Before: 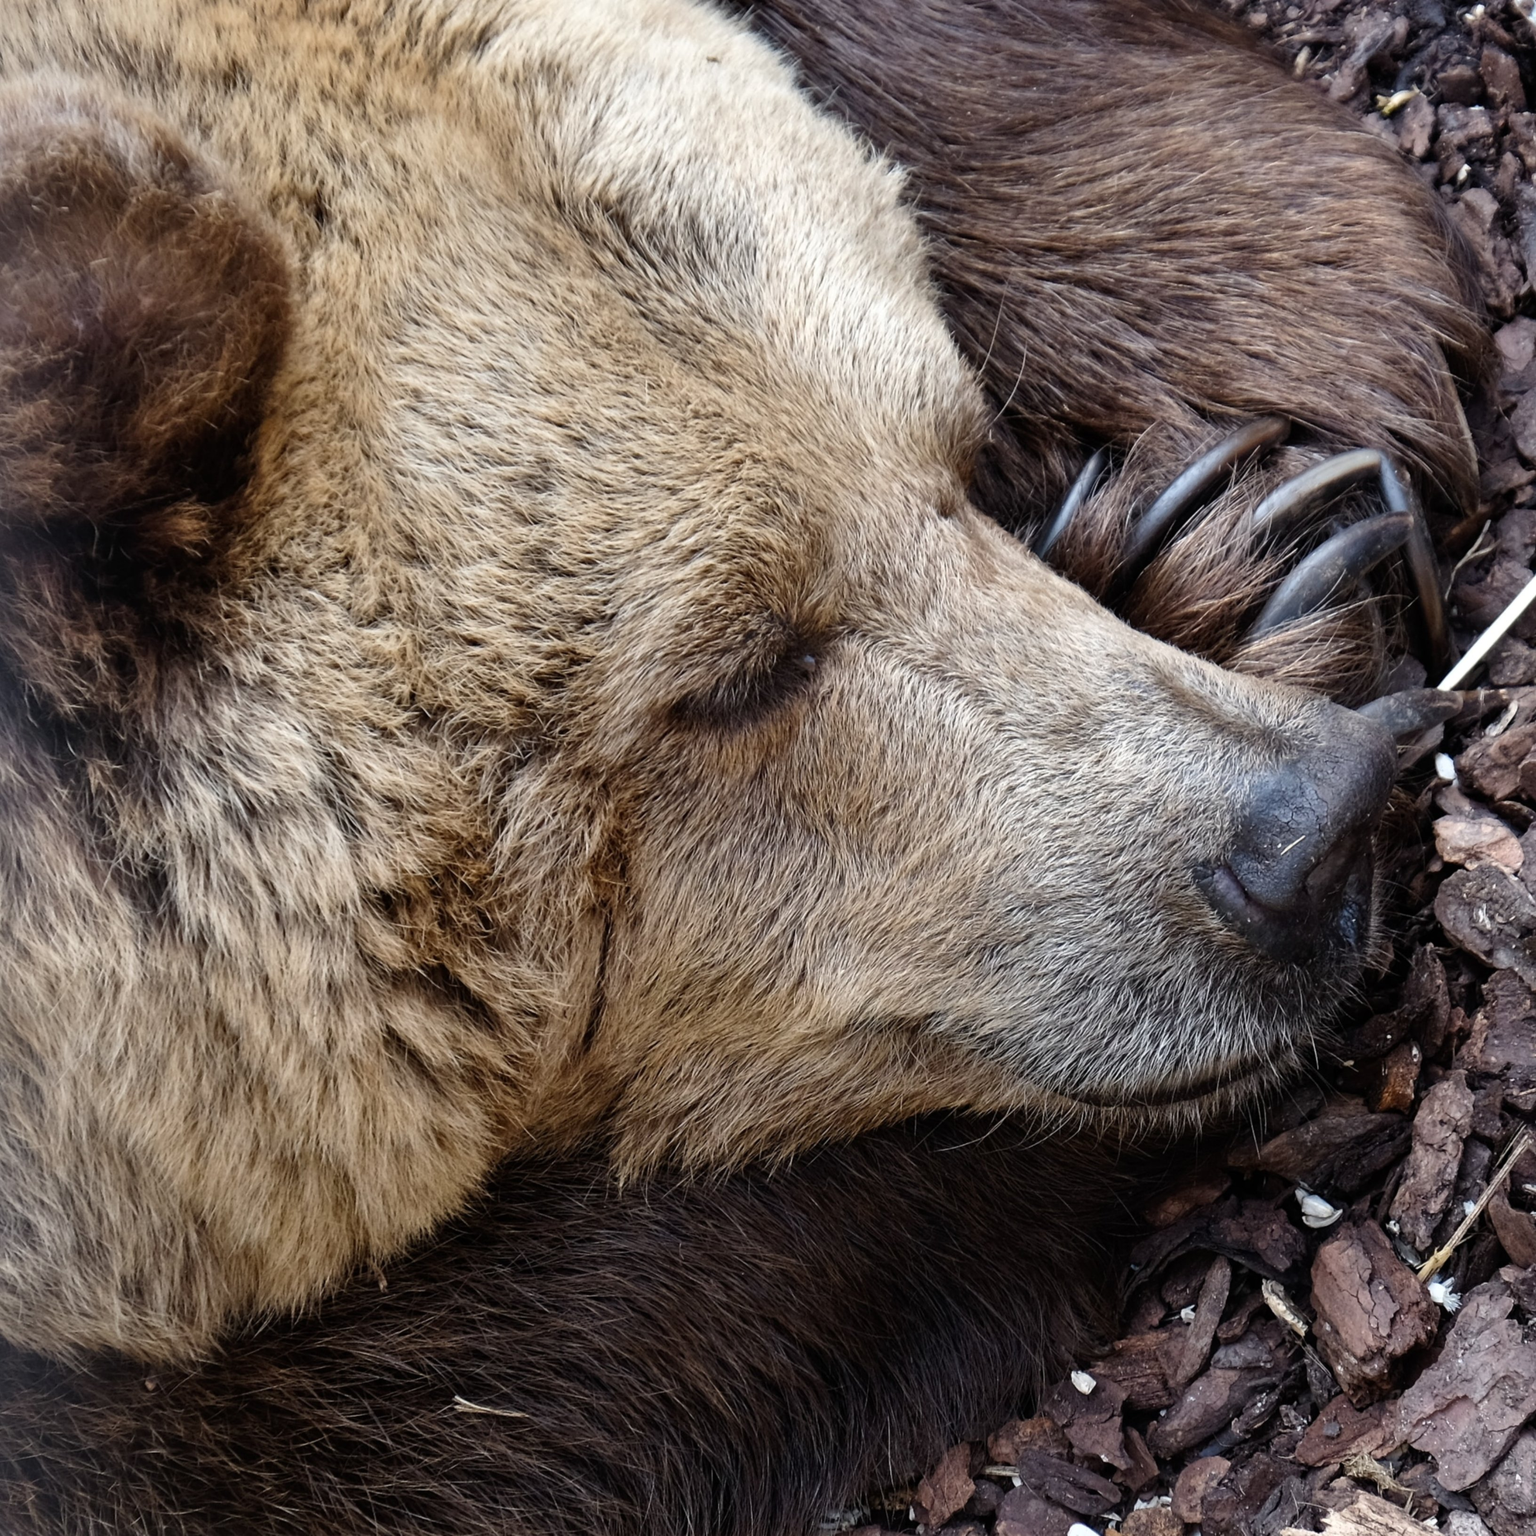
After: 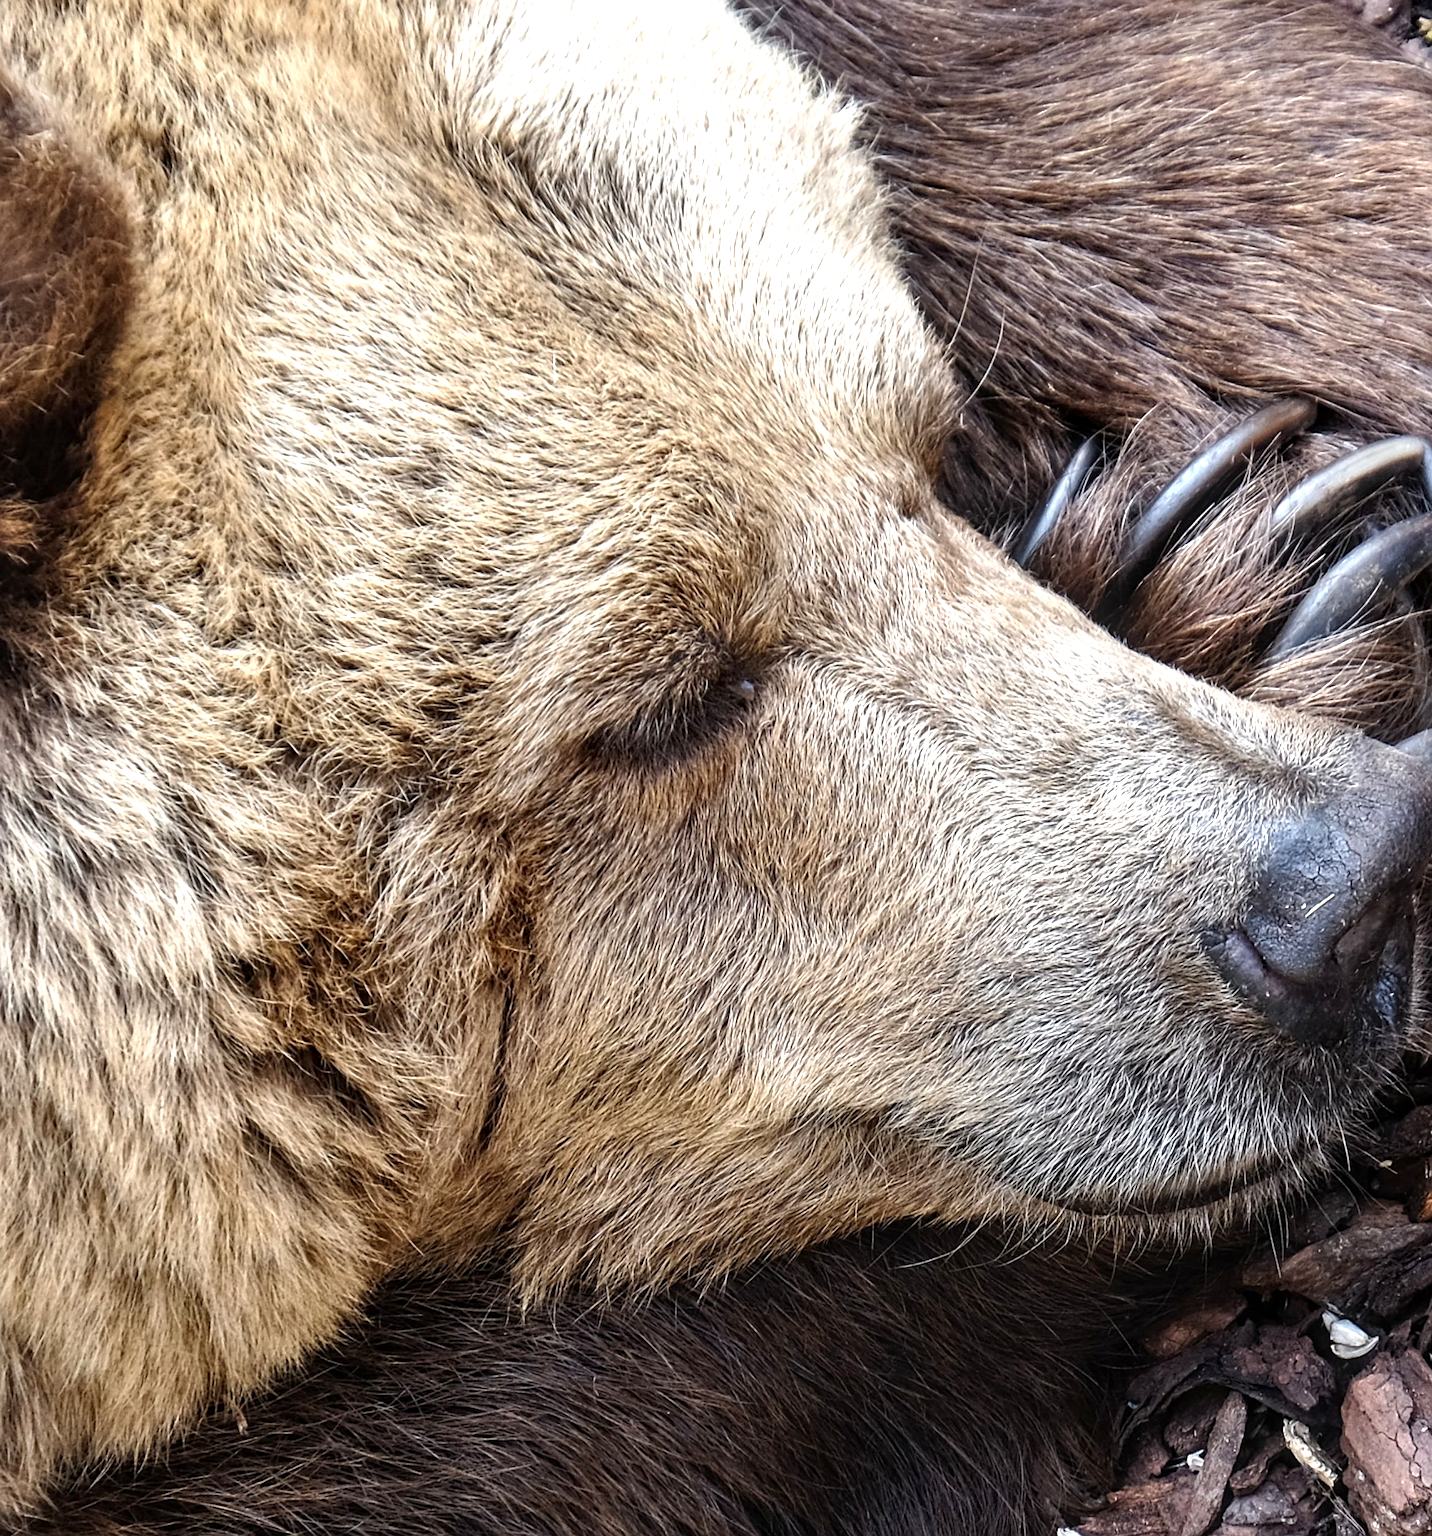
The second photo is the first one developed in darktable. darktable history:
sharpen: on, module defaults
exposure: black level correction 0, exposure 0.701 EV, compensate exposure bias true, compensate highlight preservation false
local contrast: on, module defaults
crop: left 11.633%, top 5.247%, right 9.589%, bottom 10.283%
